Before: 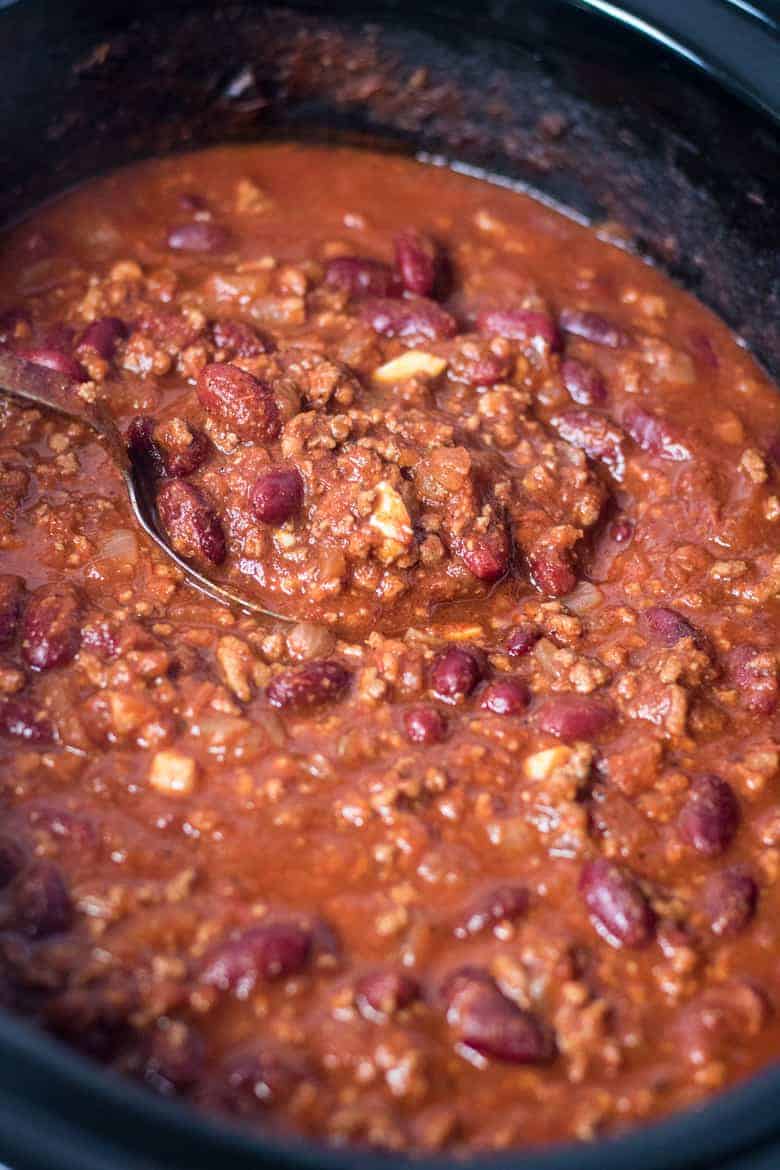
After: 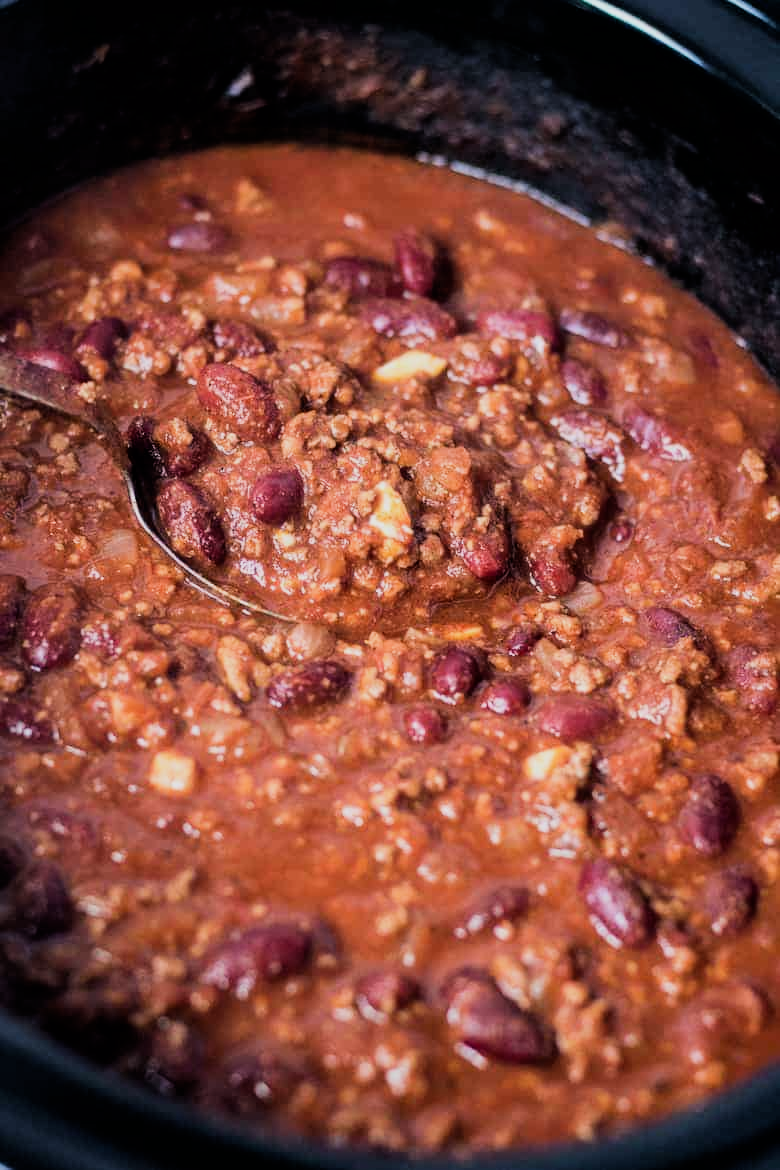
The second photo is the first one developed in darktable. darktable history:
filmic rgb: black relative exposure -5.05 EV, white relative exposure 3.97 EV, hardness 2.9, contrast 1.299, highlights saturation mix -29.89%, contrast in shadows safe
